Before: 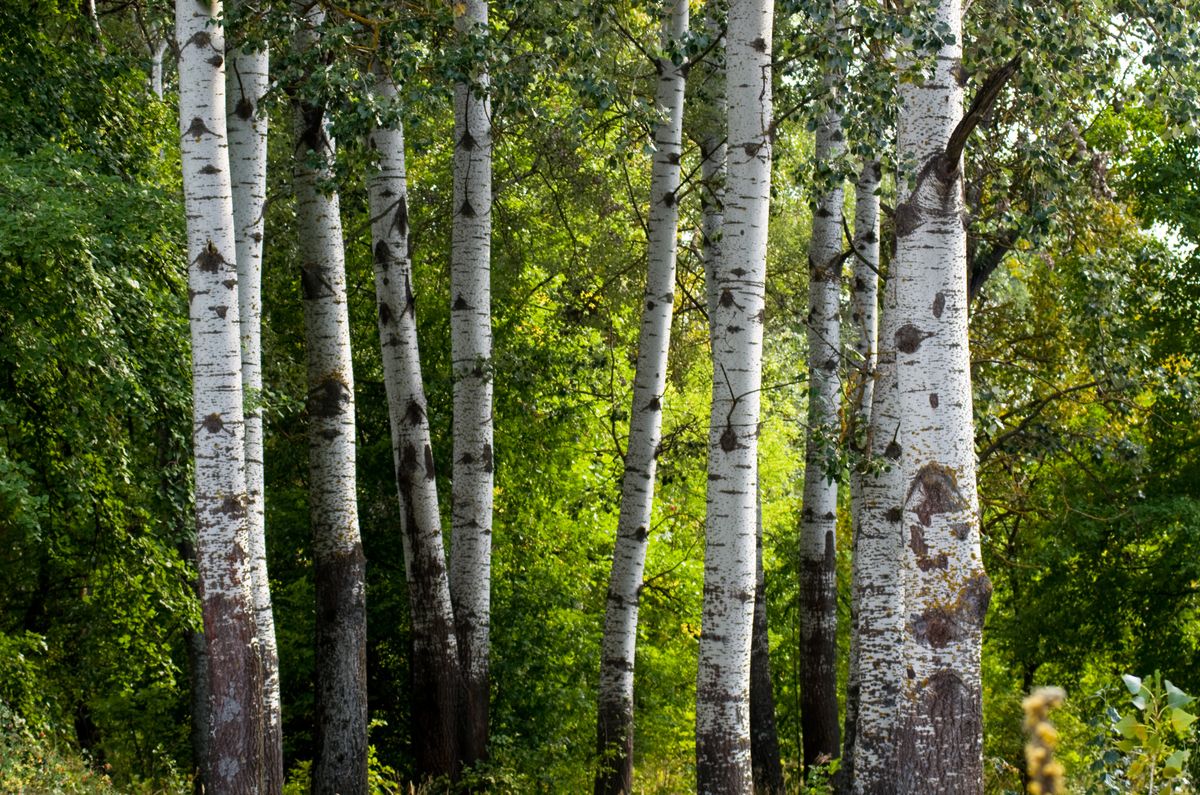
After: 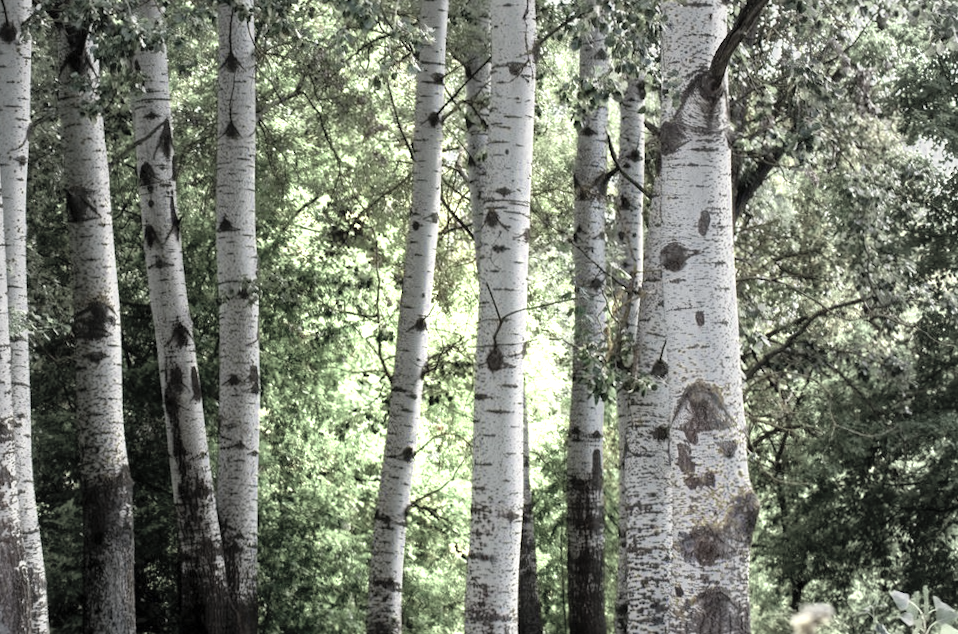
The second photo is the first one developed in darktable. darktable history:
vignetting: fall-off start 18.21%, fall-off radius 137.95%, brightness -0.207, center (-0.078, 0.066), width/height ratio 0.62, shape 0.59
rotate and perspective: rotation -0.45°, automatic cropping original format, crop left 0.008, crop right 0.992, crop top 0.012, crop bottom 0.988
shadows and highlights: shadows 20.91, highlights -82.73, soften with gaussian
crop: left 19.159%, top 9.58%, bottom 9.58%
white balance: emerald 1
contrast brightness saturation: brightness 0.13
color zones: curves: ch0 [(0.25, 0.667) (0.758, 0.368)]; ch1 [(0.215, 0.245) (0.761, 0.373)]; ch2 [(0.247, 0.554) (0.761, 0.436)]
